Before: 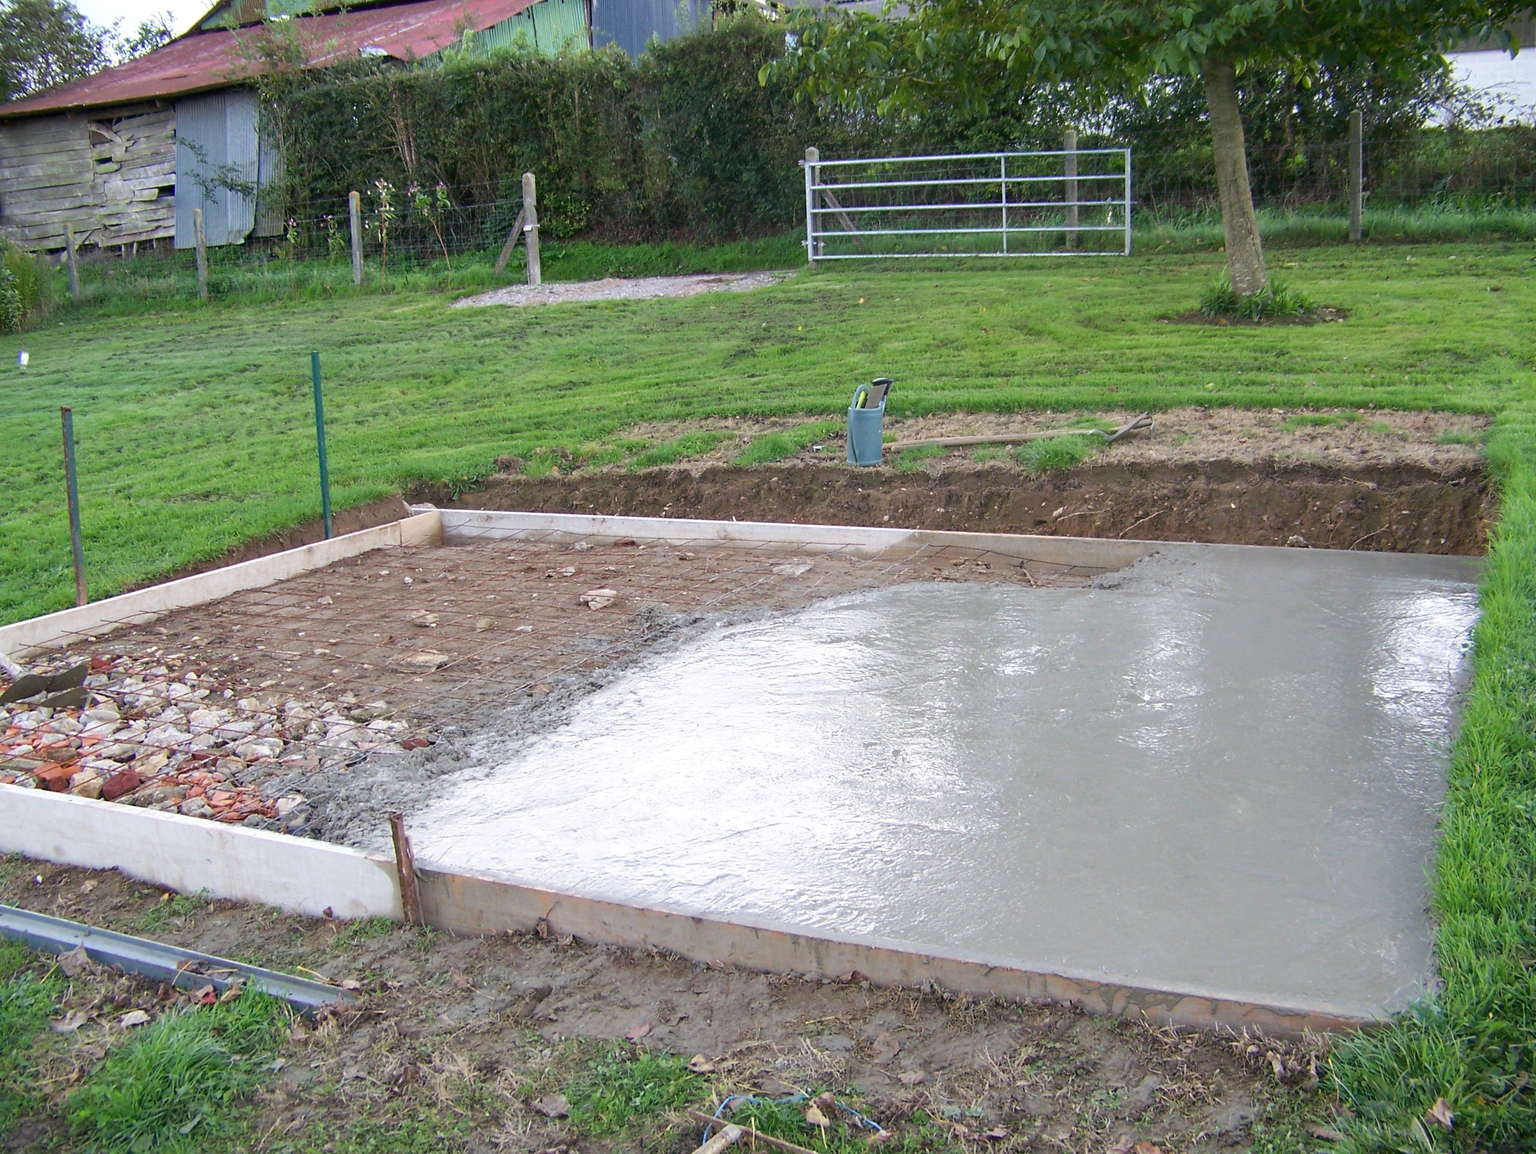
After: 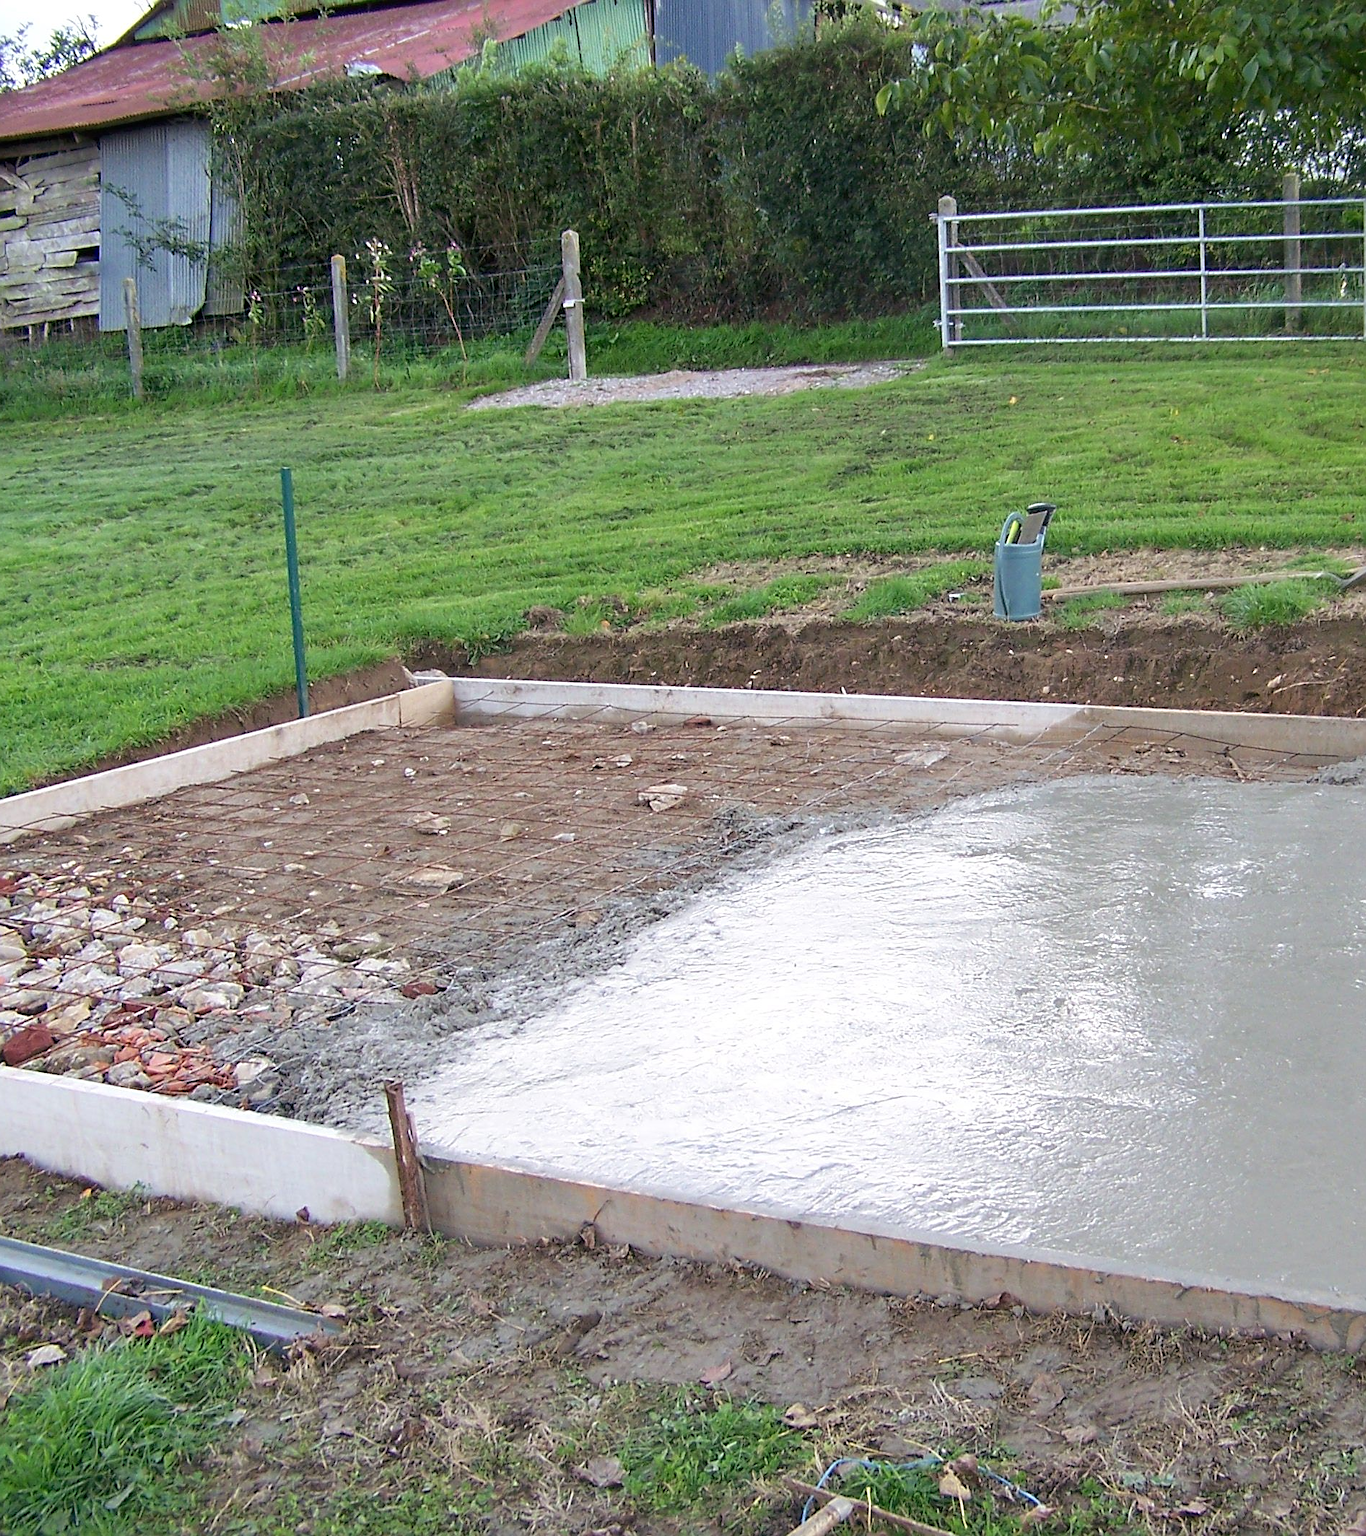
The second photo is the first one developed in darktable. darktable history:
crop and rotate: left 6.603%, right 26.531%
tone equalizer: -8 EV -0.543 EV, edges refinement/feathering 500, mask exposure compensation -1.57 EV, preserve details no
sharpen: on, module defaults
